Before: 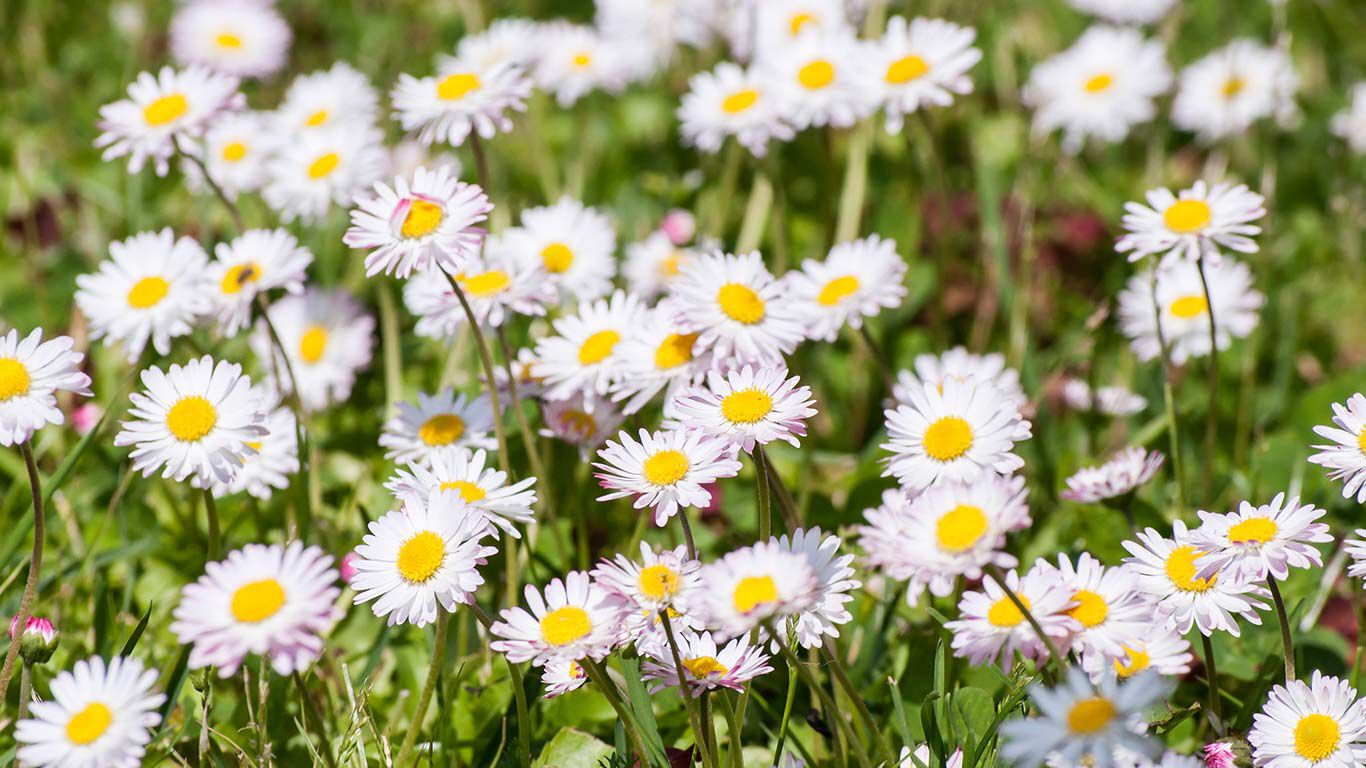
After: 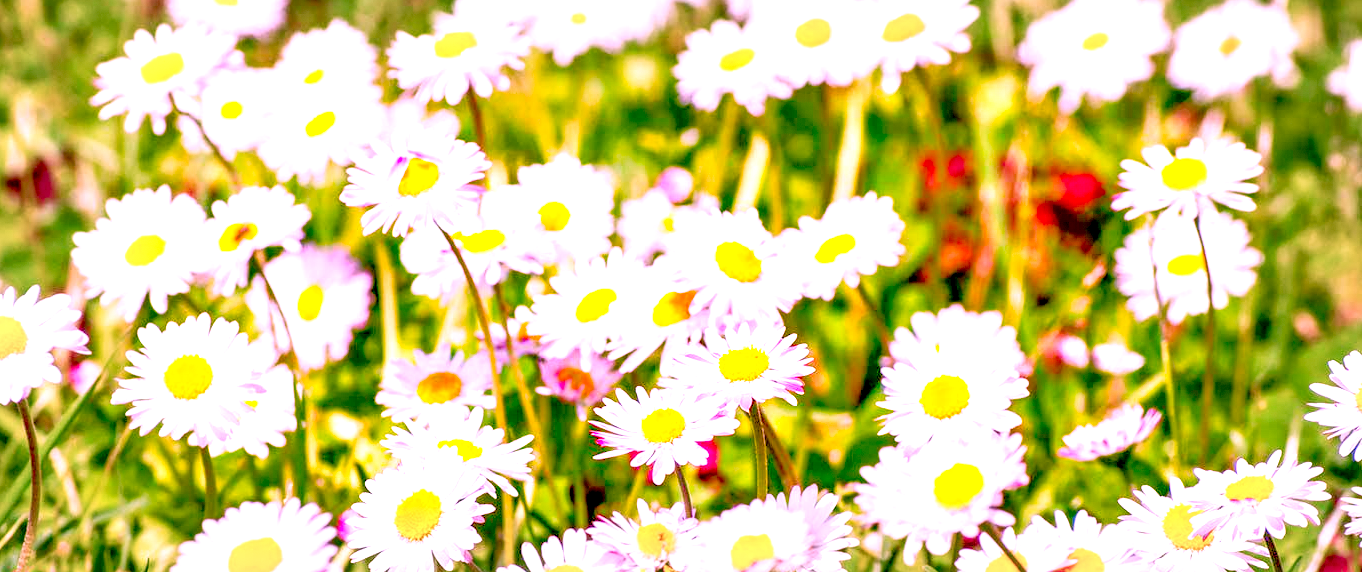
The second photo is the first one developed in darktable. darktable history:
crop: left 0.243%, top 5.521%, bottom 19.923%
color balance rgb: perceptual saturation grading › global saturation 18.159%, global vibrance 9.803%
local contrast: highlights 21%, detail 150%
color correction: highlights a* 18.92, highlights b* -11.2, saturation 1.68
exposure: black level correction 0.011, exposure 1.075 EV, compensate highlight preservation false
vignetting: fall-off start 53.3%, brightness -0.175, saturation -0.298, automatic ratio true, width/height ratio 1.314, shape 0.21, dithering 8-bit output
tone equalizer: -7 EV 0.153 EV, -6 EV 0.625 EV, -5 EV 1.13 EV, -4 EV 1.31 EV, -3 EV 1.12 EV, -2 EV 0.6 EV, -1 EV 0.164 EV
tone curve: curves: ch0 [(0, 0) (0.004, 0.001) (0.133, 0.112) (0.325, 0.362) (0.832, 0.893) (1, 1)], preserve colors none
